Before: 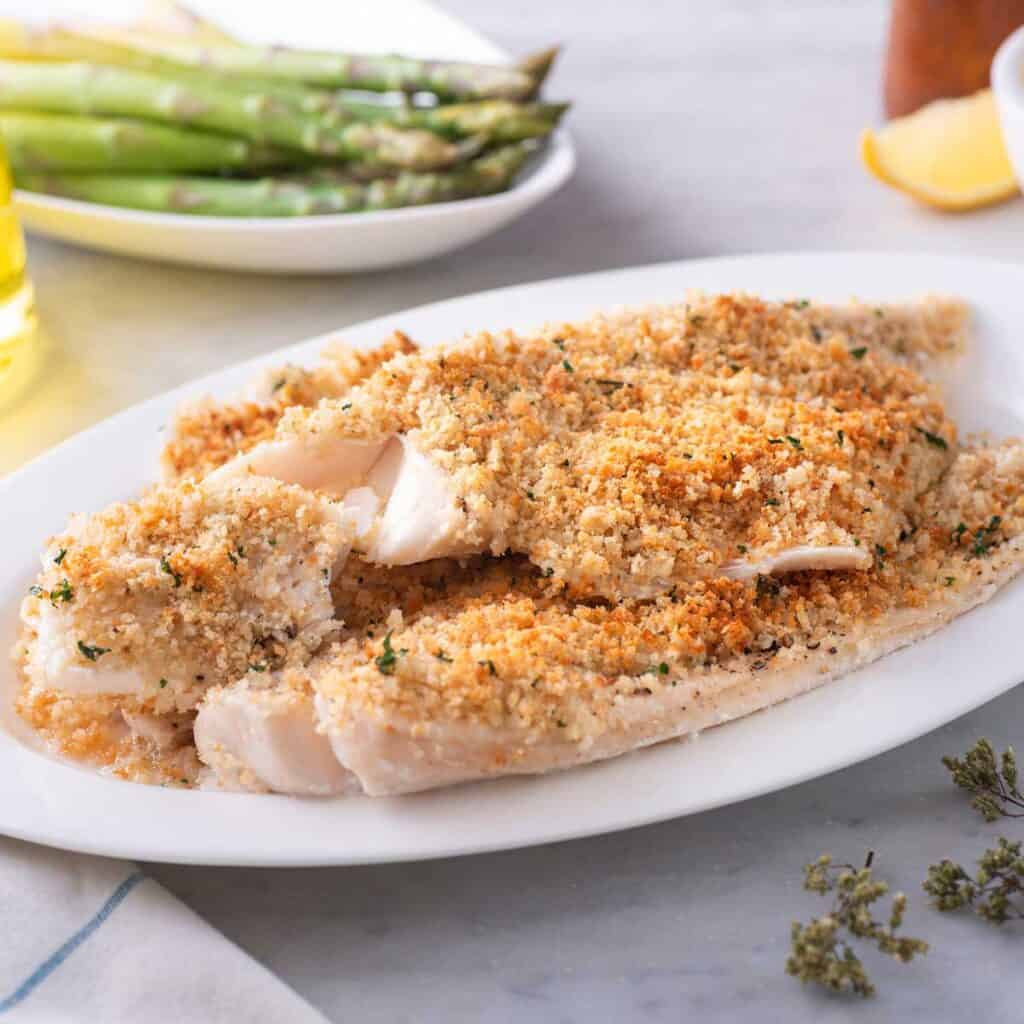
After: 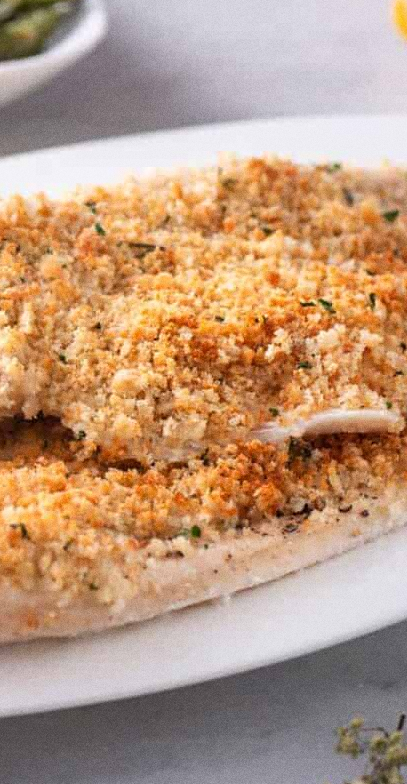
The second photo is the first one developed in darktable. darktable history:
local contrast: mode bilateral grid, contrast 100, coarseness 100, detail 108%, midtone range 0.2
crop: left 45.721%, top 13.393%, right 14.118%, bottom 10.01%
grain: on, module defaults
